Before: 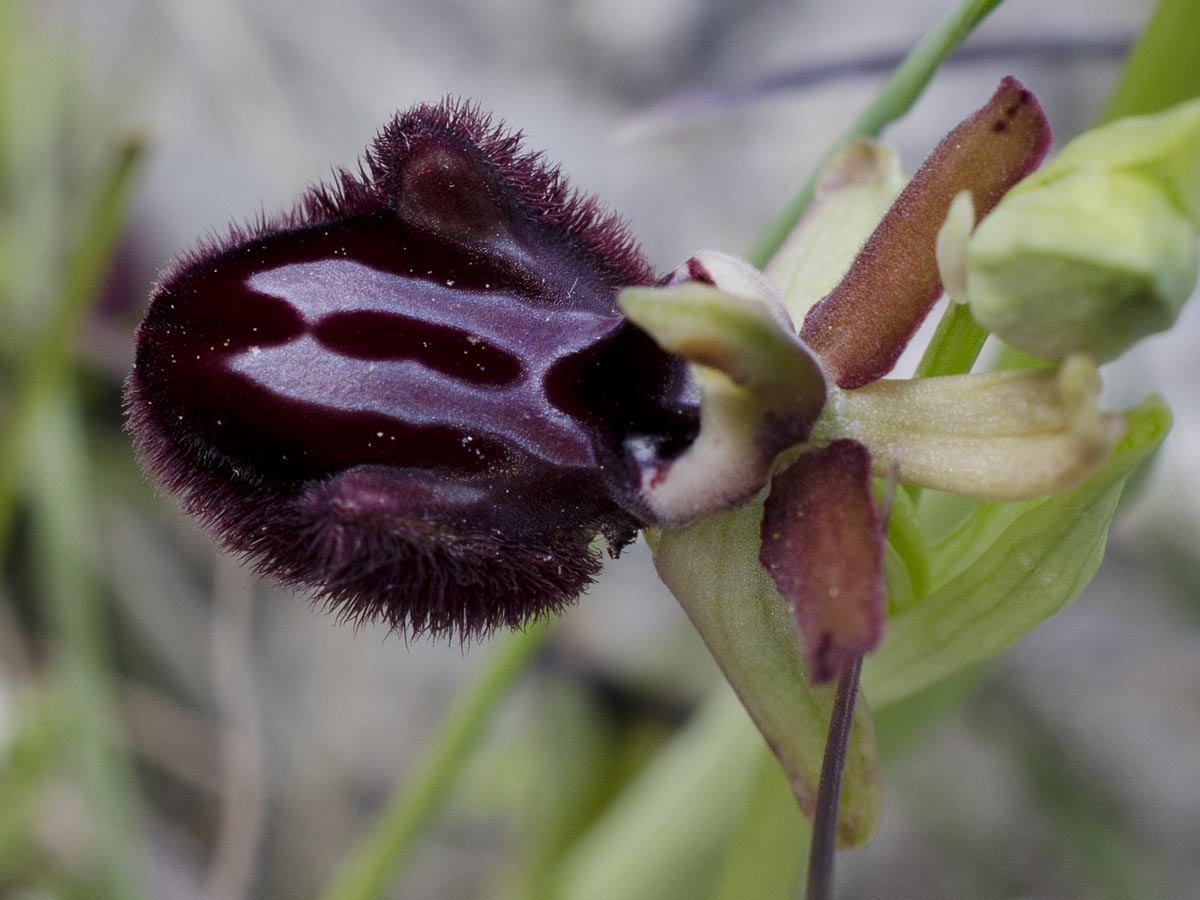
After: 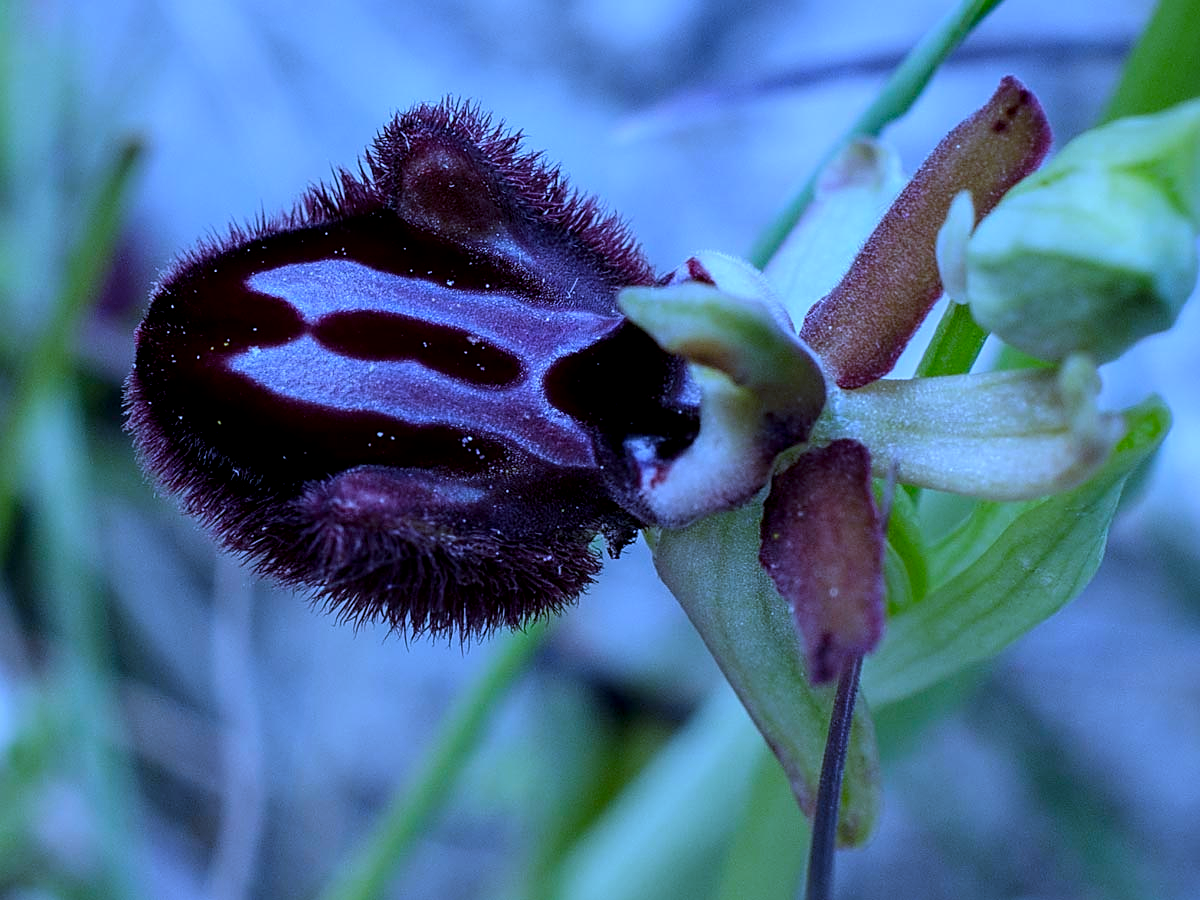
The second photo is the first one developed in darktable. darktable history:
white balance: red 0.766, blue 1.537
local contrast: on, module defaults
sharpen: on, module defaults
